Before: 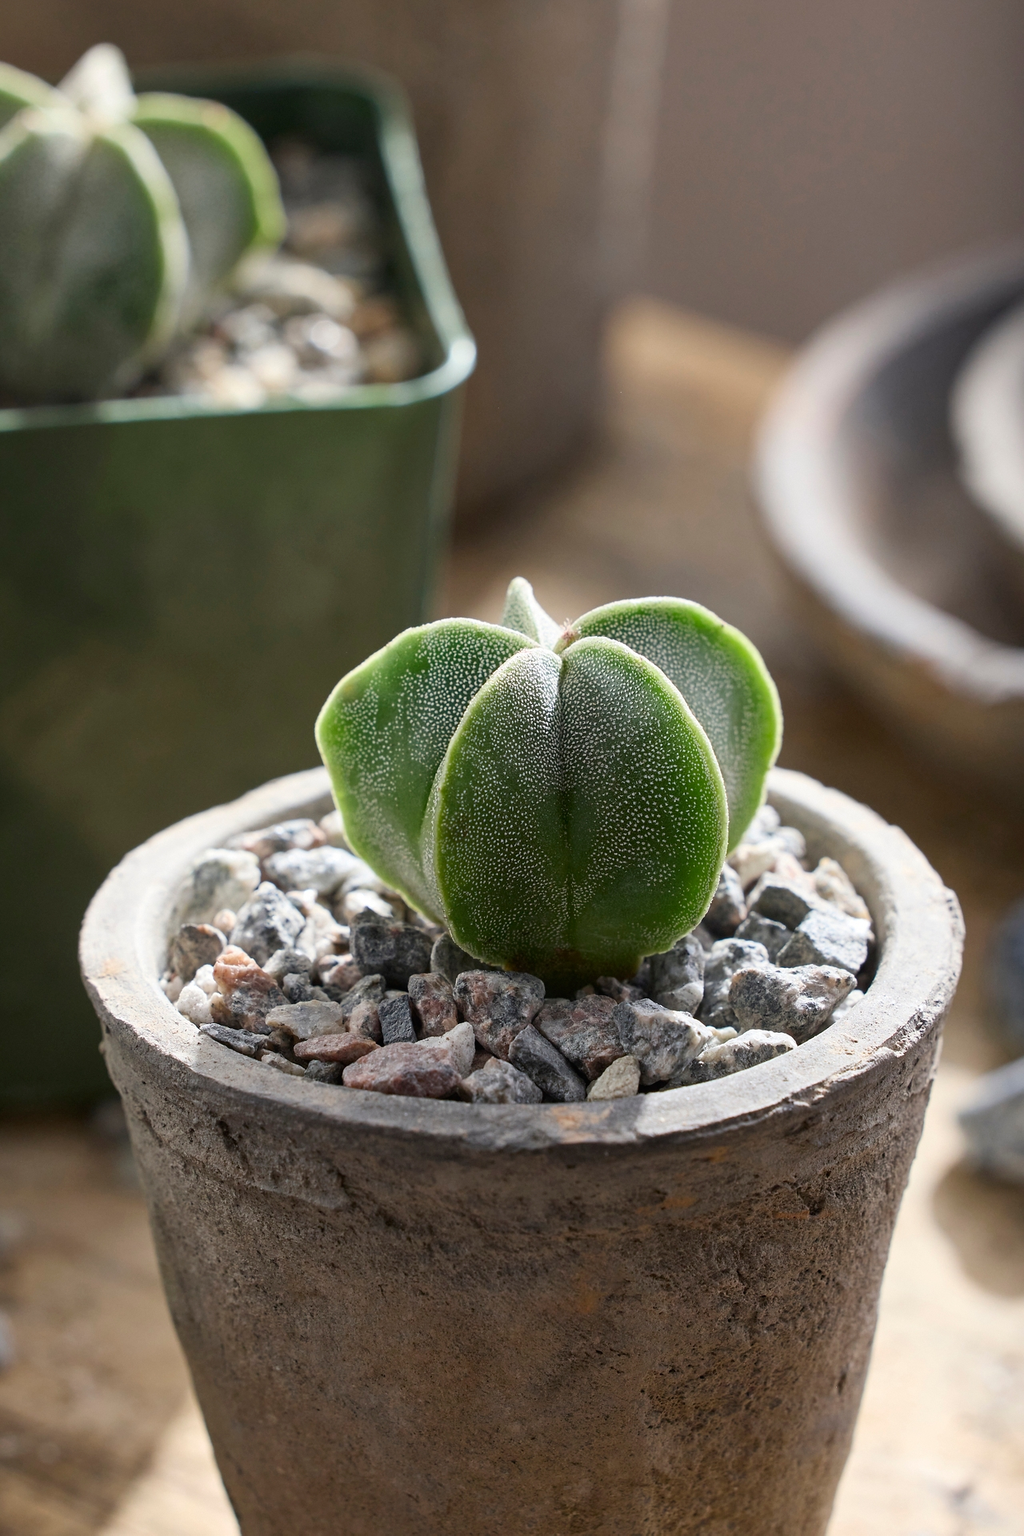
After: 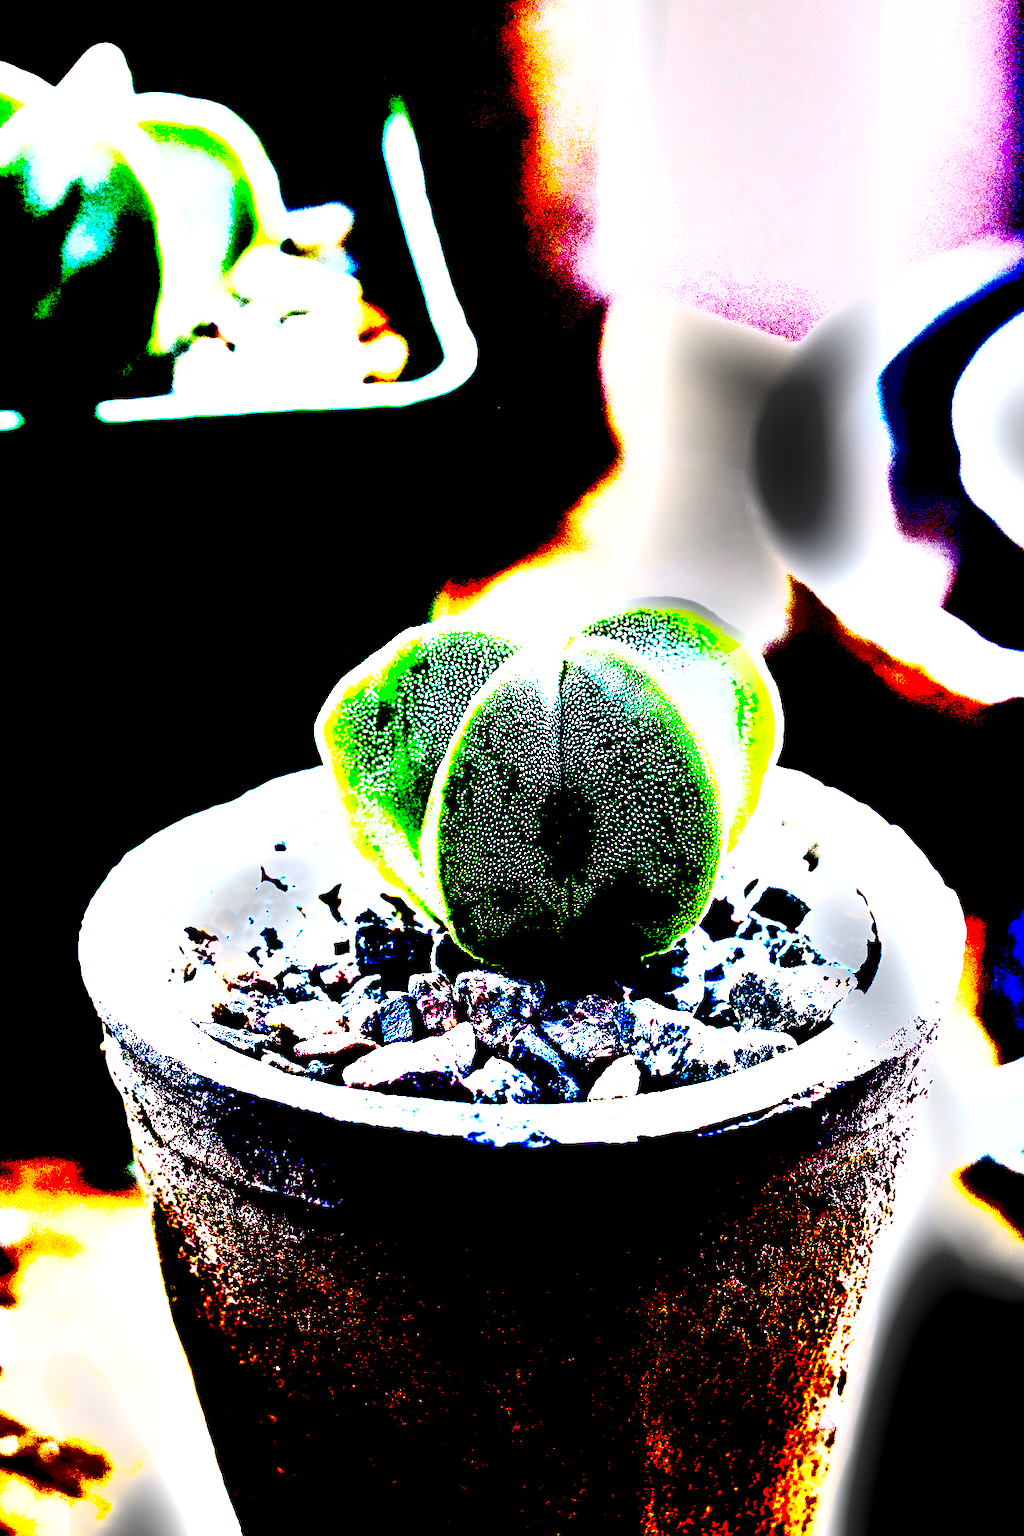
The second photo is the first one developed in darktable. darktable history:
white balance: red 0.926, green 1.003, blue 1.133
base curve: curves: ch0 [(0, 0) (0.036, 0.025) (0.121, 0.166) (0.206, 0.329) (0.605, 0.79) (1, 1)], preserve colors none
exposure: black level correction 0.1, exposure 3 EV, compensate highlight preservation false
shadows and highlights: shadows 24.5, highlights -78.15, soften with gaussian
contrast brightness saturation: contrast 0.13, brightness -0.05, saturation 0.16
